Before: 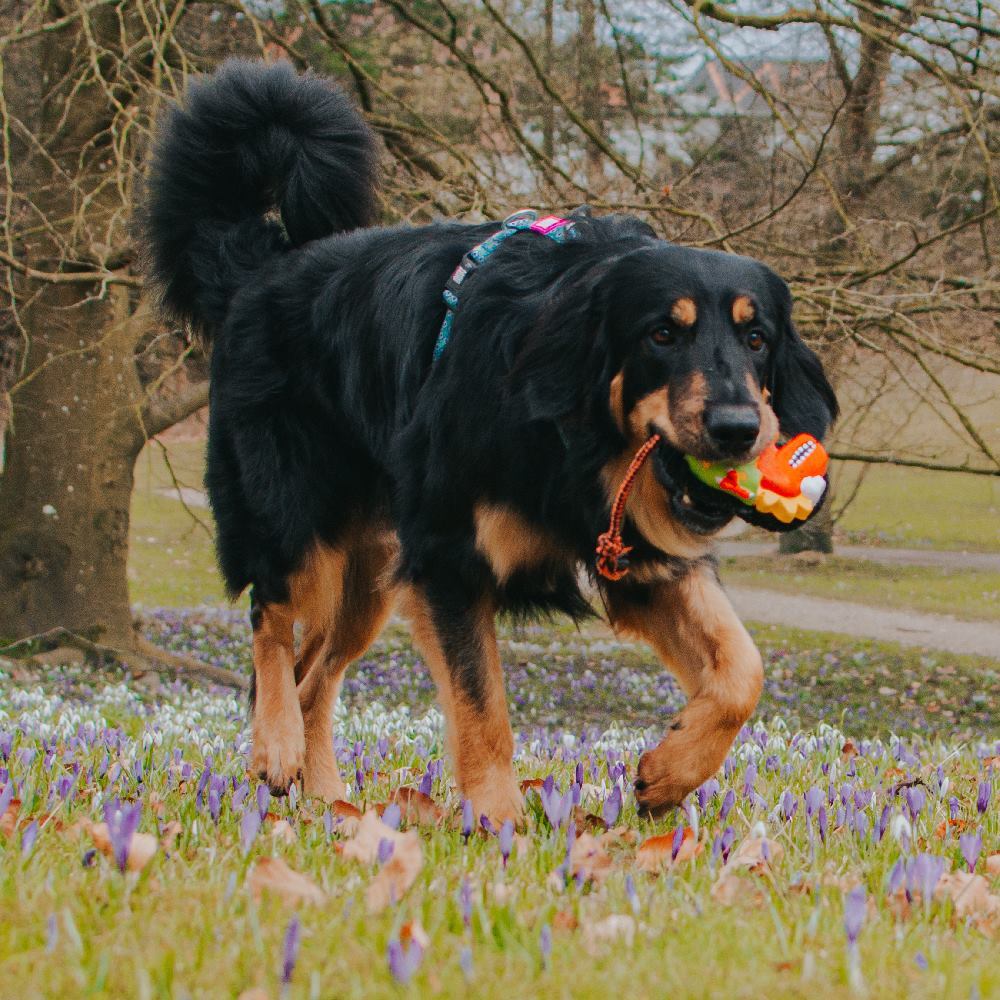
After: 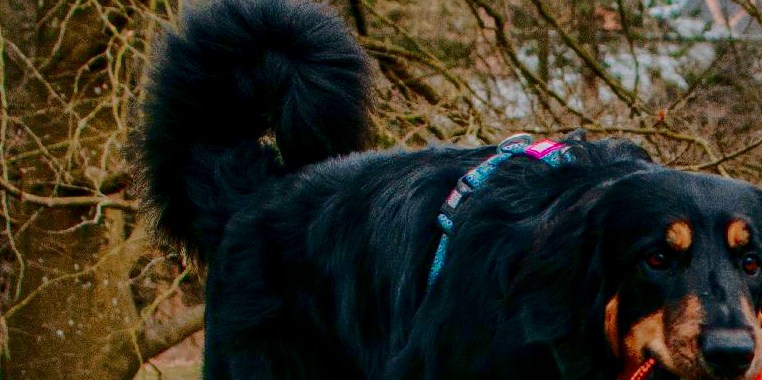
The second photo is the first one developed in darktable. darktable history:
local contrast: highlights 0%, shadows 0%, detail 133%
crop: left 0.579%, top 7.627%, right 23.167%, bottom 54.275%
contrast brightness saturation: contrast 0.22, brightness -0.19, saturation 0.24
exposure: black level correction 0.002, exposure -0.1 EV, compensate highlight preservation false
shadows and highlights: on, module defaults
